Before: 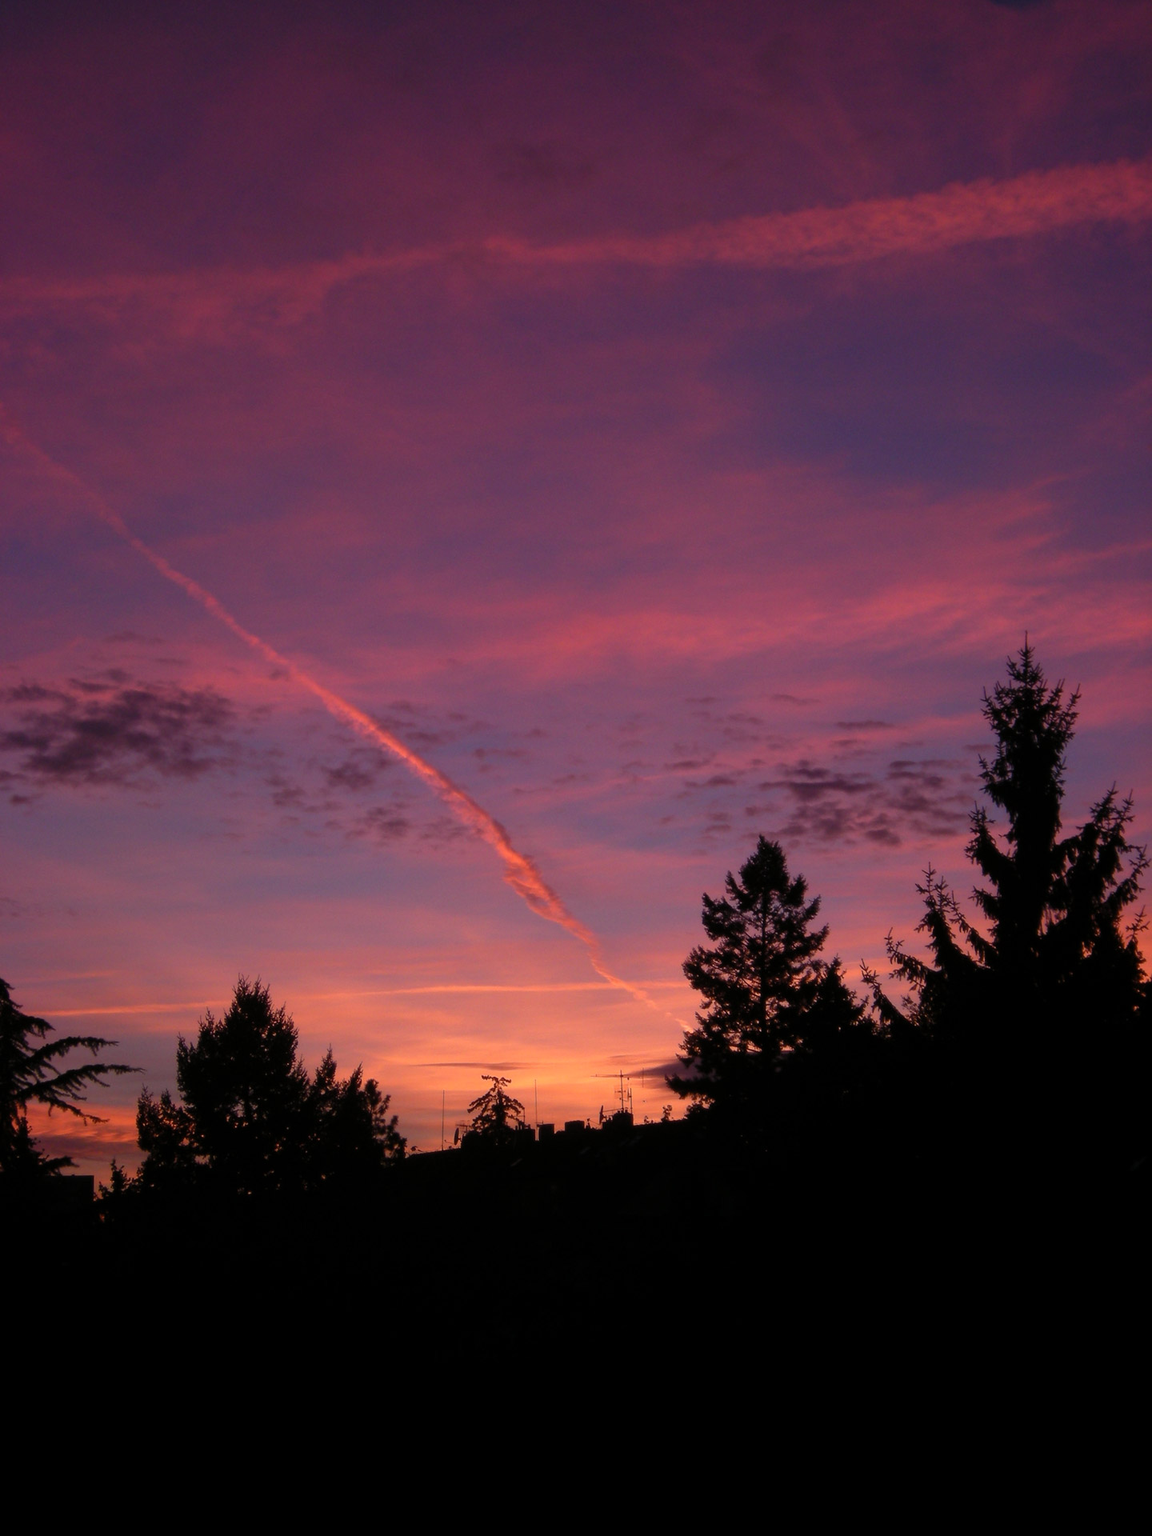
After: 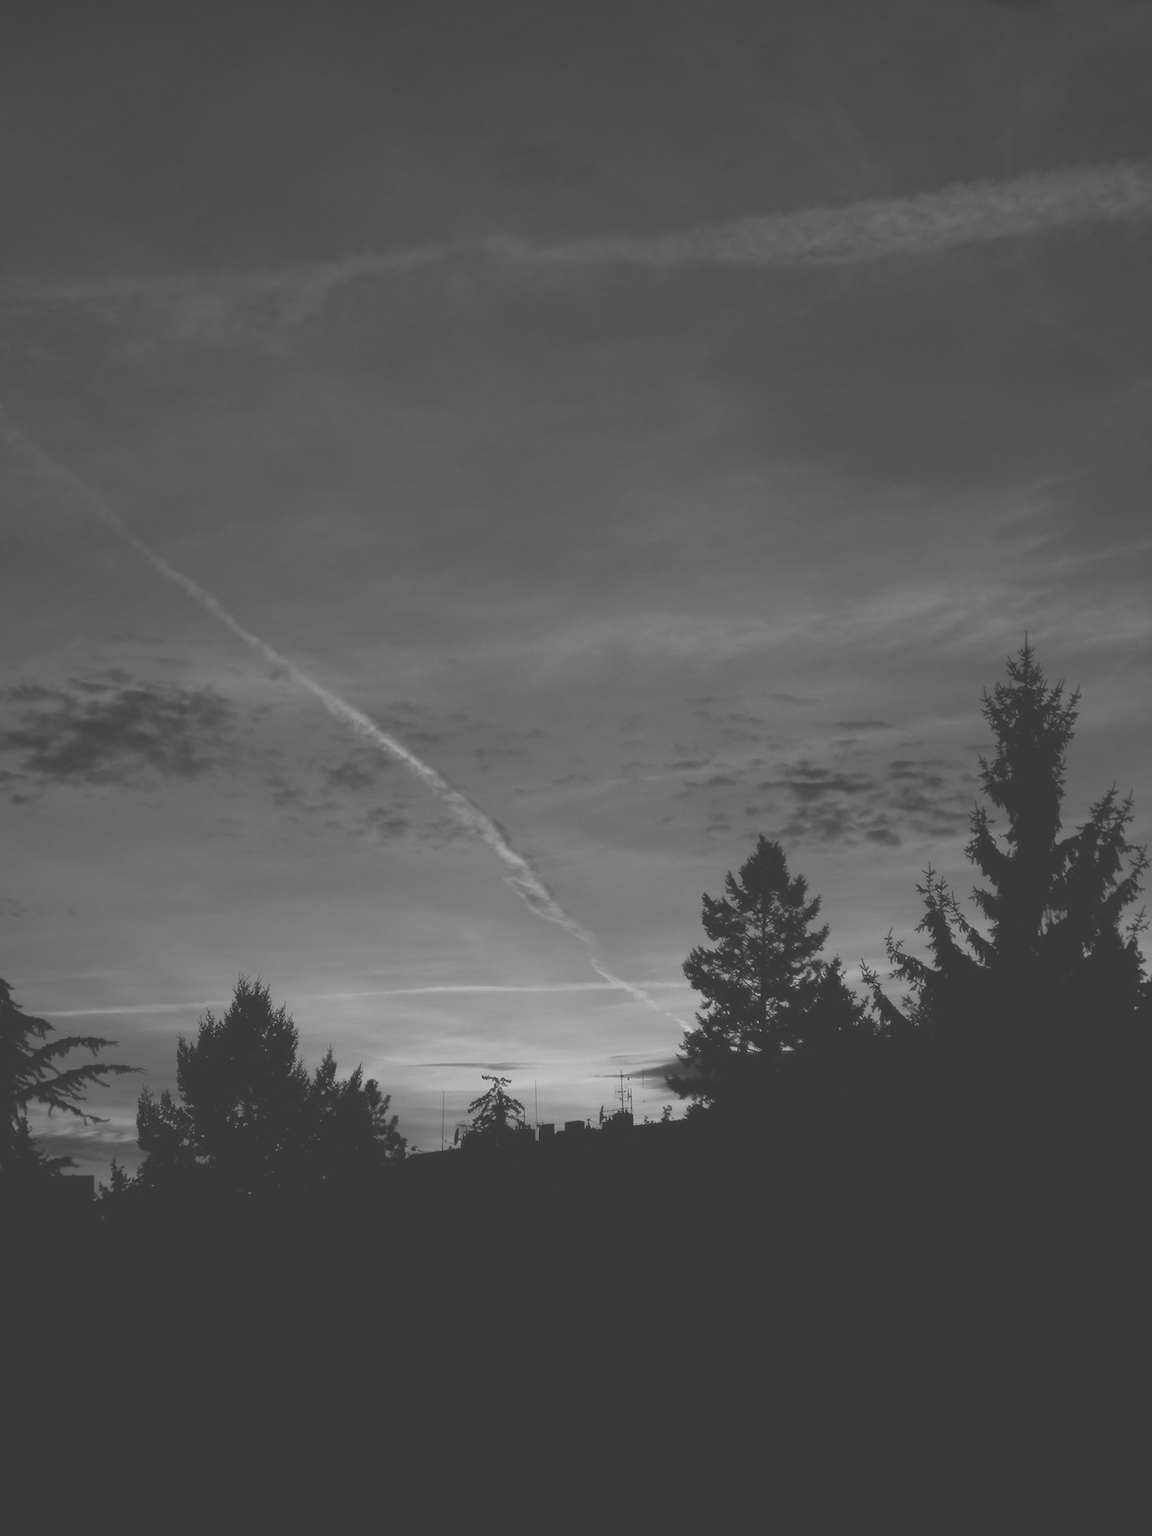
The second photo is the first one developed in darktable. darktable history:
monochrome: a 16.06, b 15.48, size 1
exposure: black level correction -0.041, exposure 0.064 EV, compensate highlight preservation false
